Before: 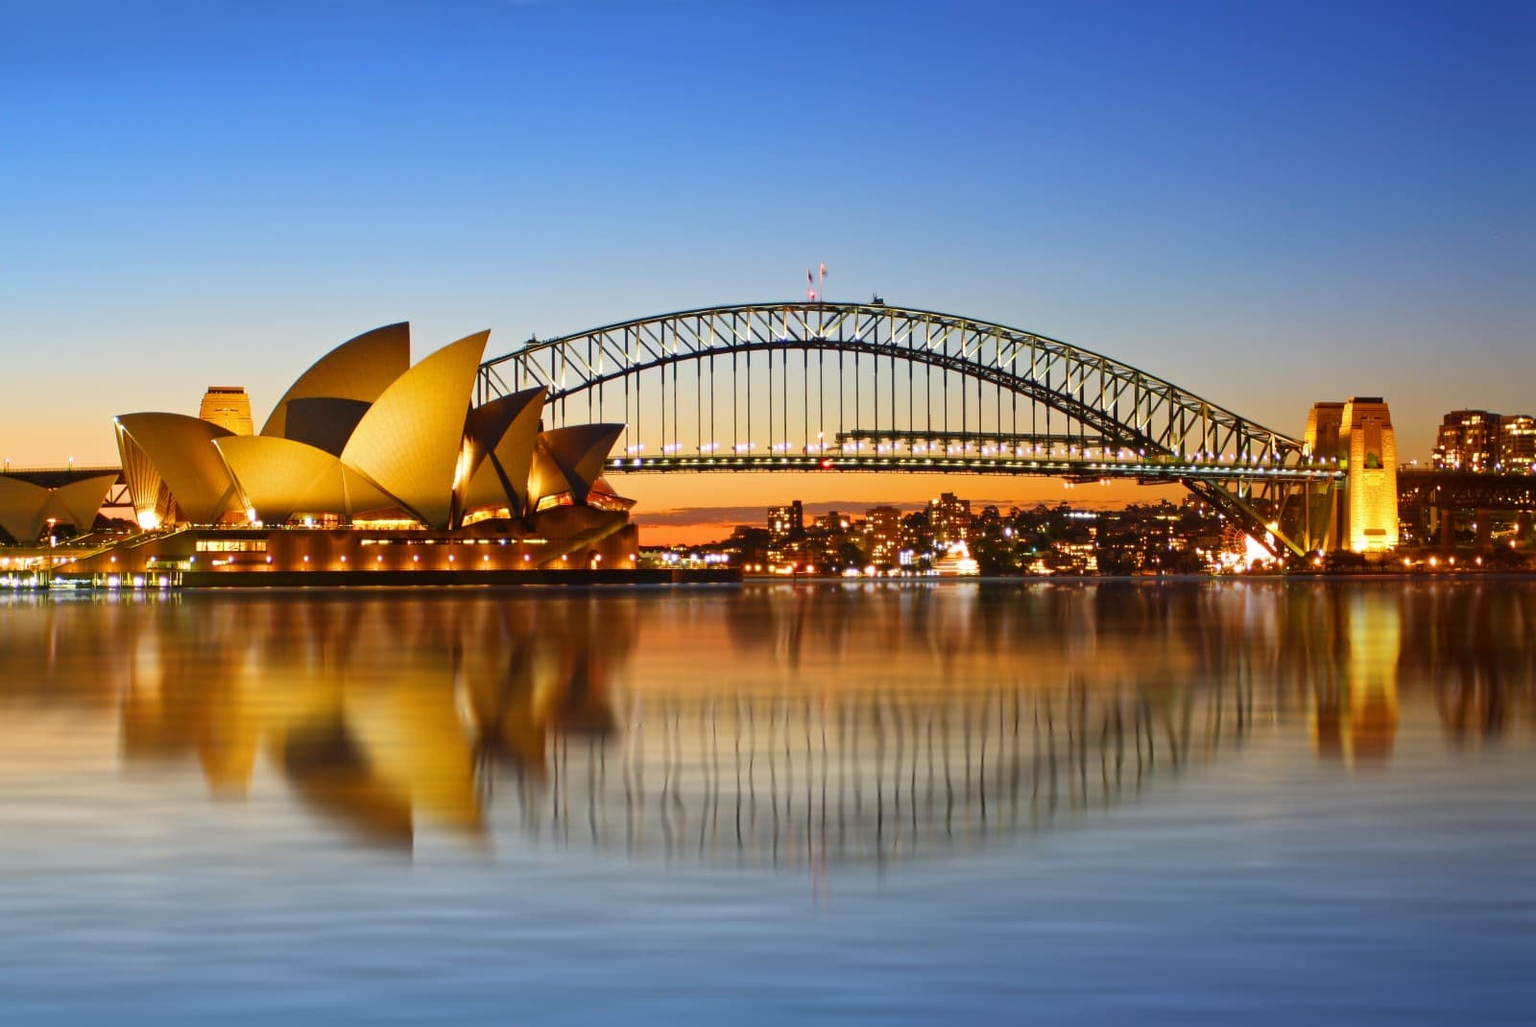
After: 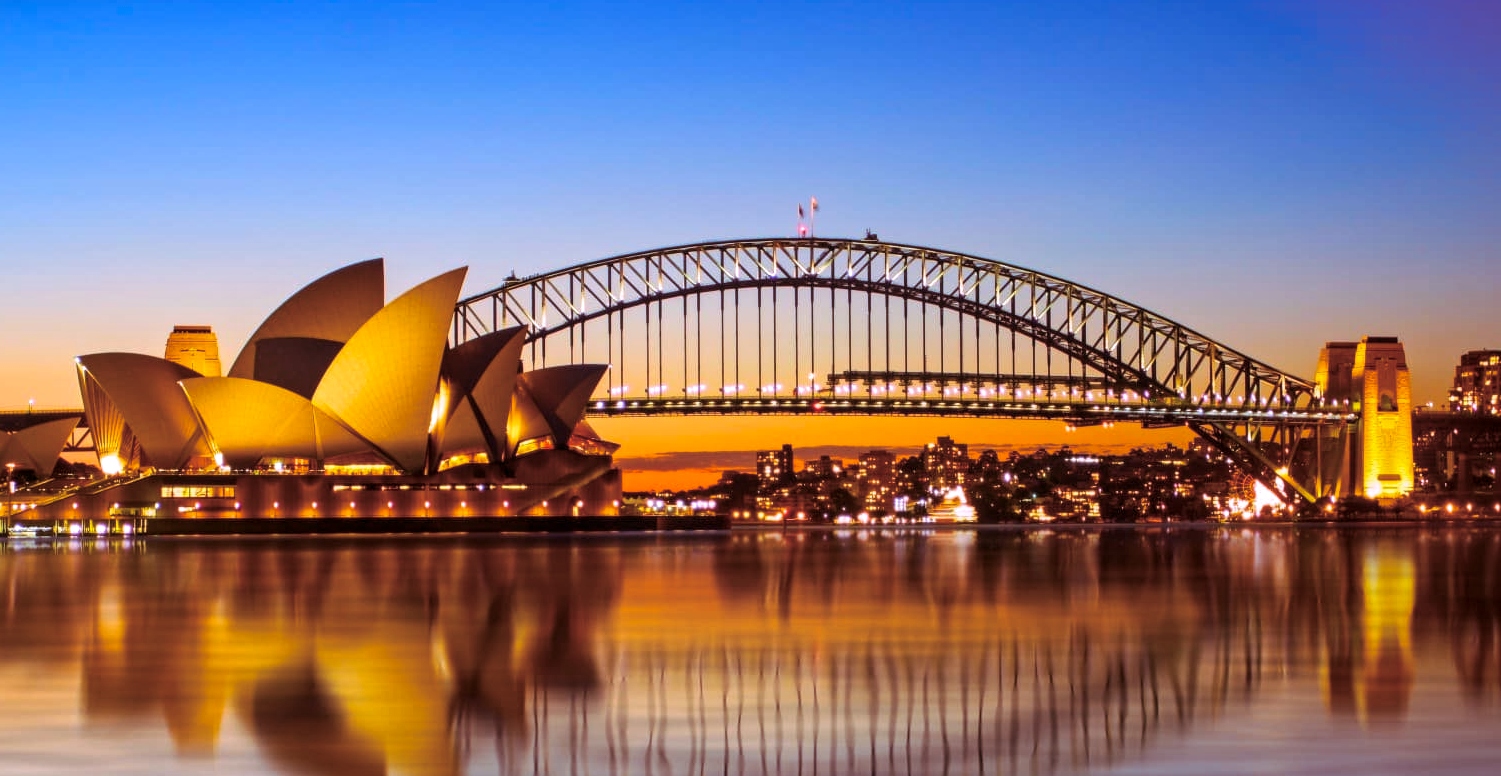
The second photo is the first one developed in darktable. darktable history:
local contrast: on, module defaults
white balance: red 1.05, blue 1.072
base curve: curves: ch0 [(0, 0) (0.303, 0.277) (1, 1)]
color balance rgb: perceptual saturation grading › global saturation 25%, global vibrance 20%
crop: left 2.737%, top 7.287%, right 3.421%, bottom 20.179%
split-toning: highlights › hue 298.8°, highlights › saturation 0.73, compress 41.76%
